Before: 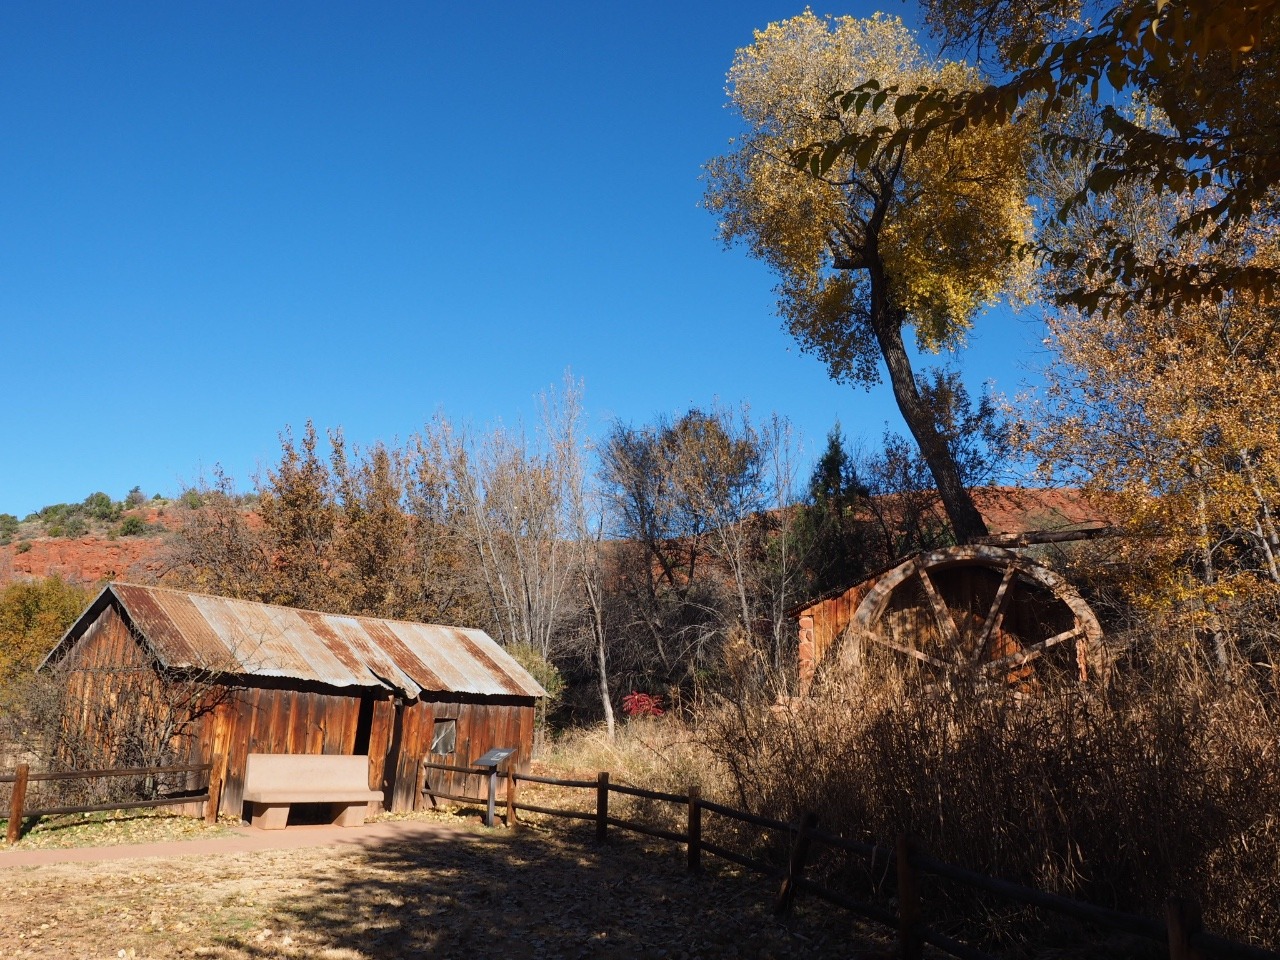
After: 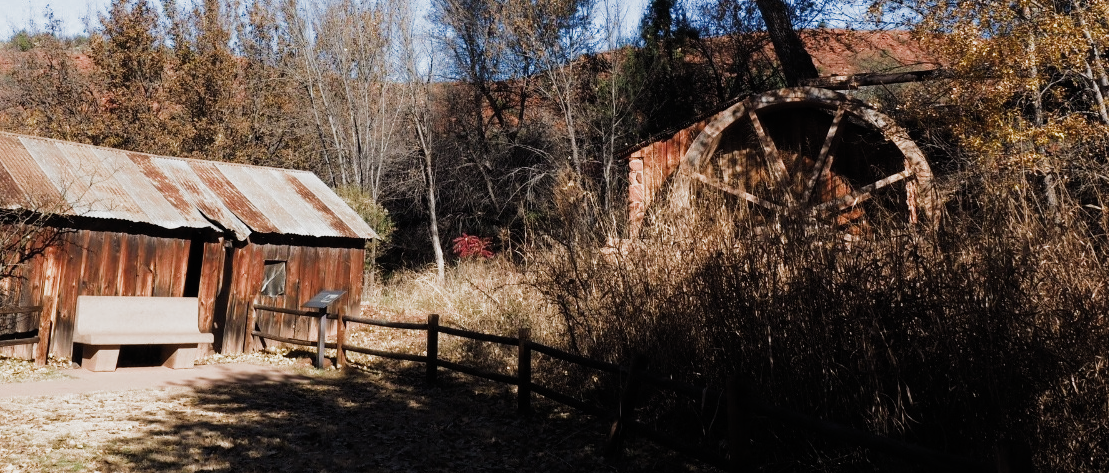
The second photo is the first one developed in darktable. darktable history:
filmic rgb: black relative exposure -7.98 EV, white relative exposure 2.46 EV, threshold 2.99 EV, hardness 6.35, color science v5 (2021), contrast in shadows safe, contrast in highlights safe, enable highlight reconstruction true
crop and rotate: left 13.313%, top 47.746%, bottom 2.899%
